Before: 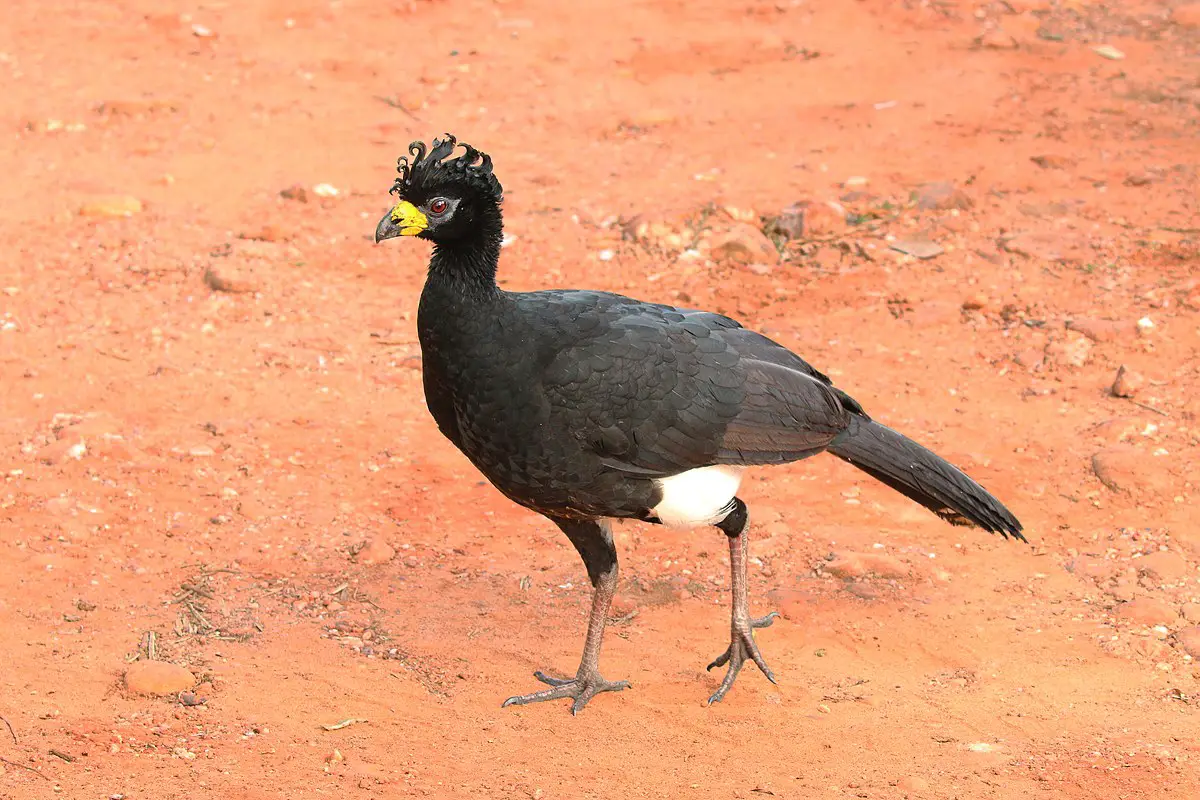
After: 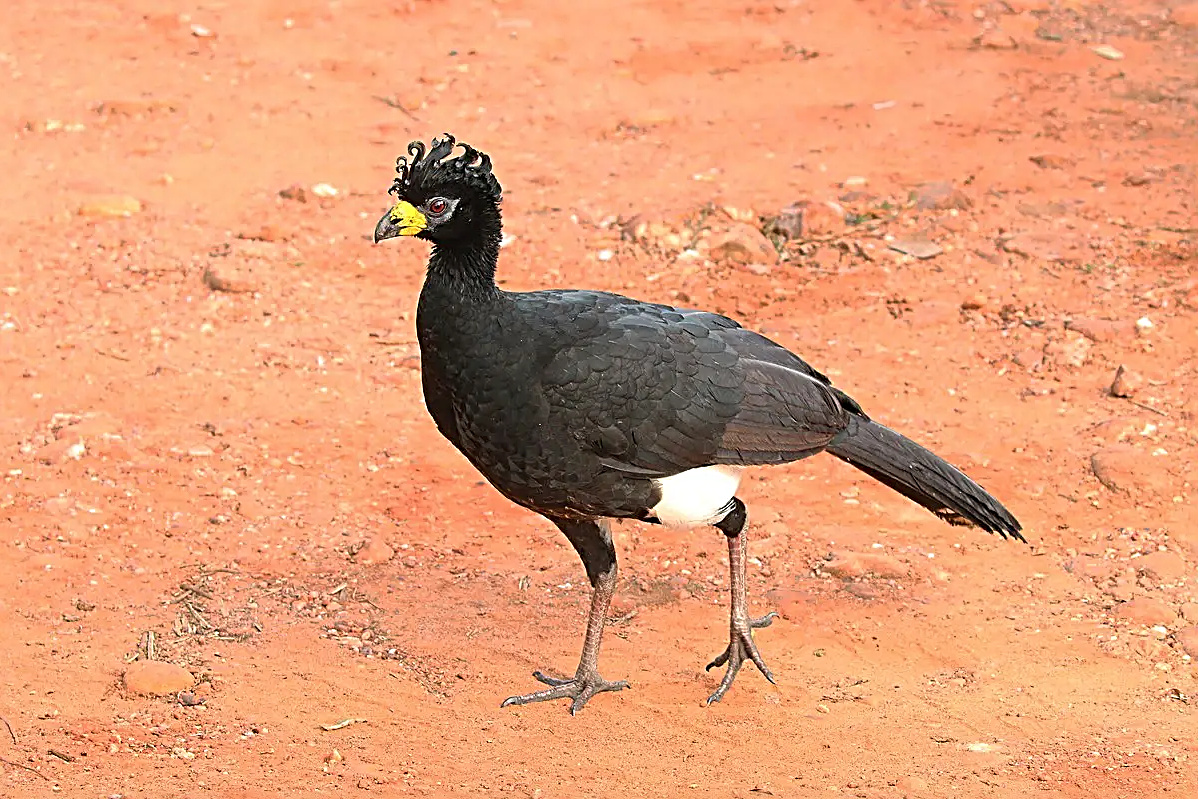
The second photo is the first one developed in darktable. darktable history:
crop and rotate: left 0.126%
sharpen: radius 3.025, amount 0.757
